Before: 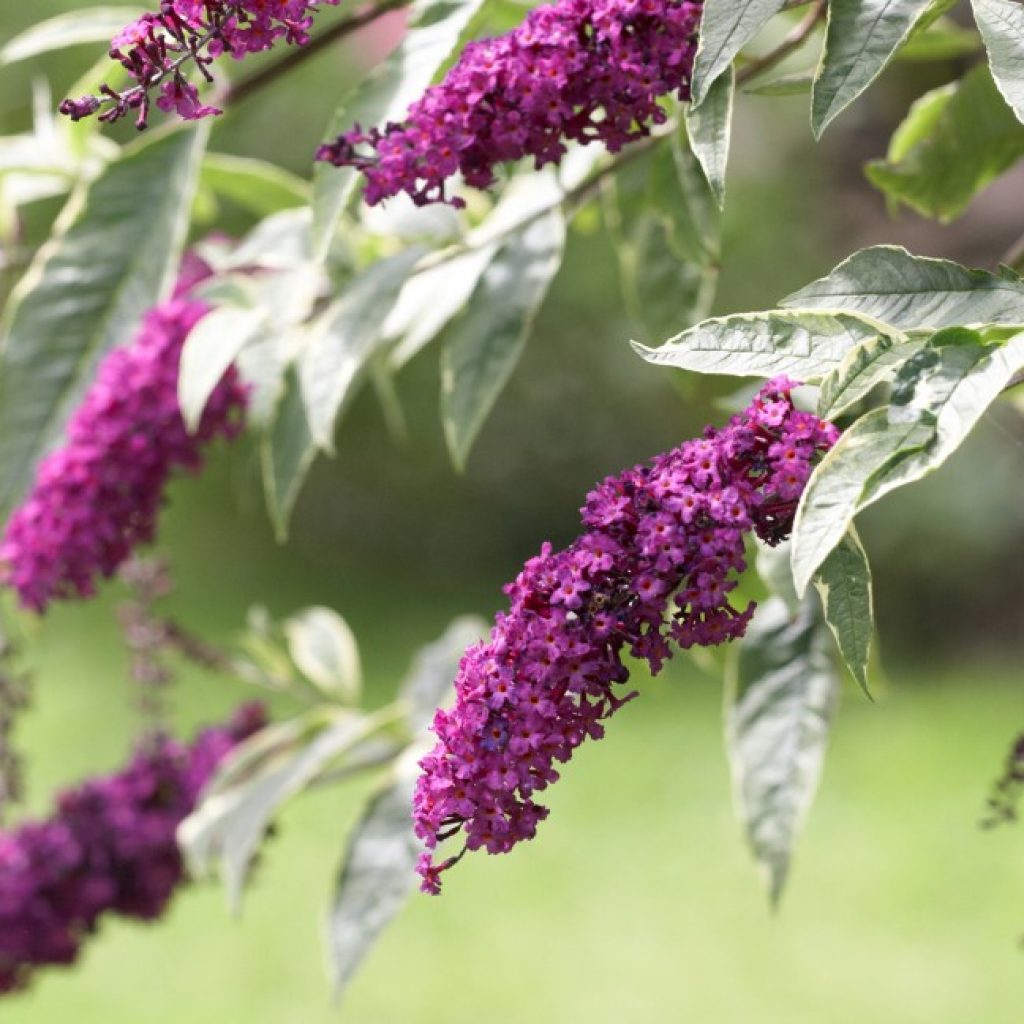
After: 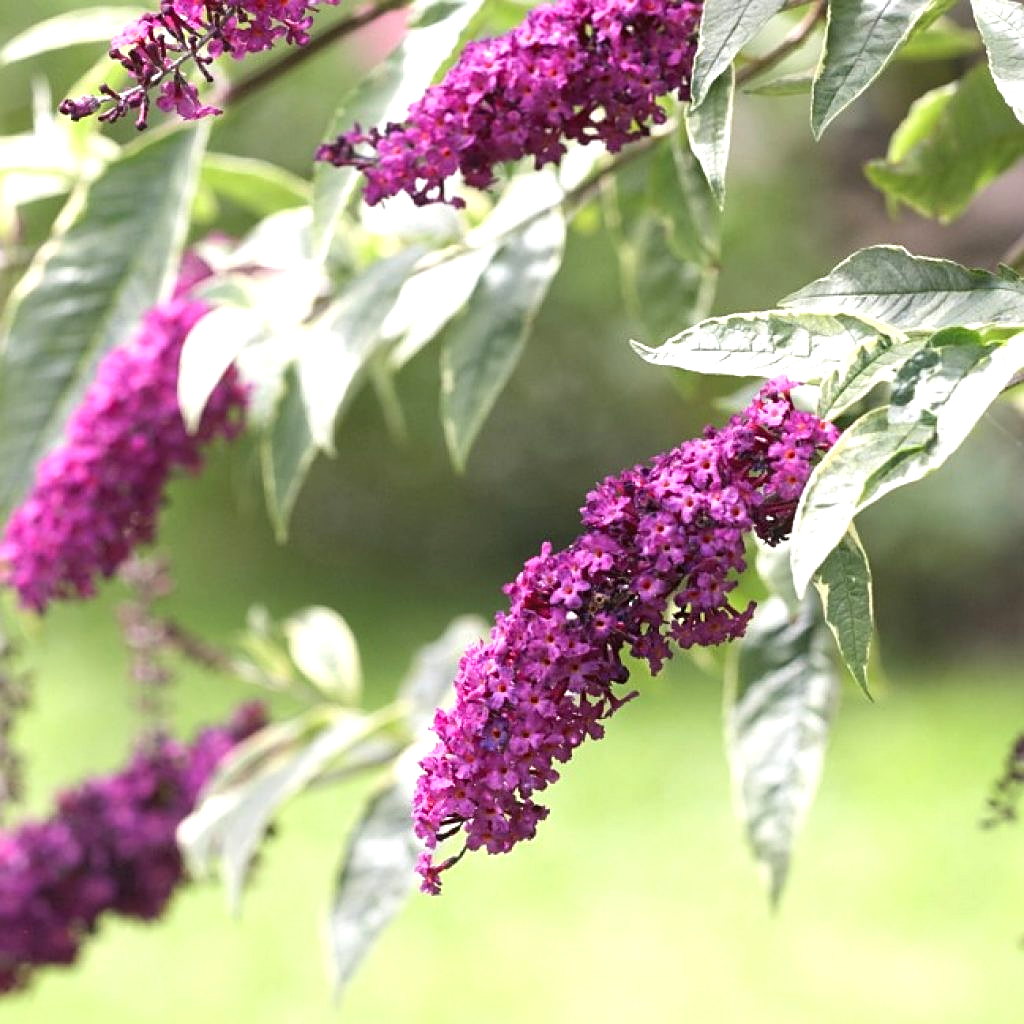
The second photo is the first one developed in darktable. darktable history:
sharpen: on, module defaults
exposure: black level correction -0.002, exposure 0.538 EV, compensate highlight preservation false
